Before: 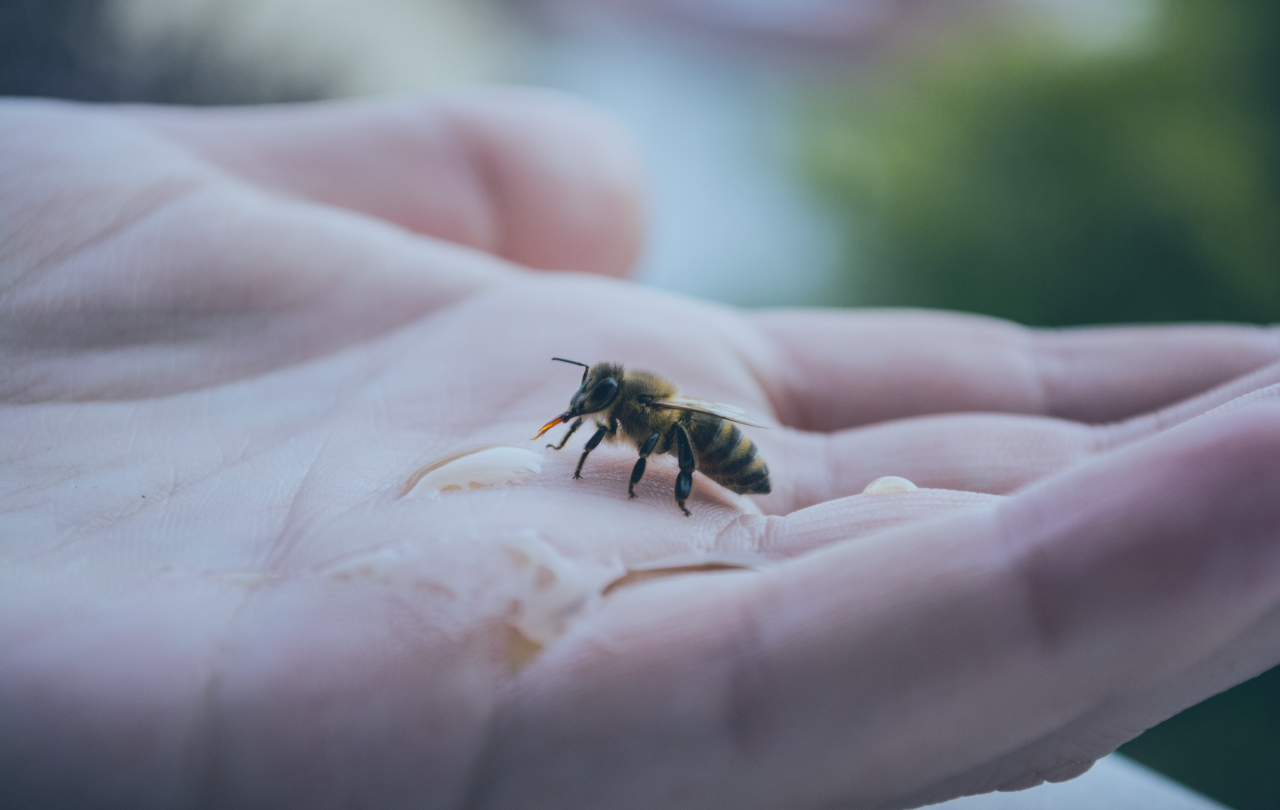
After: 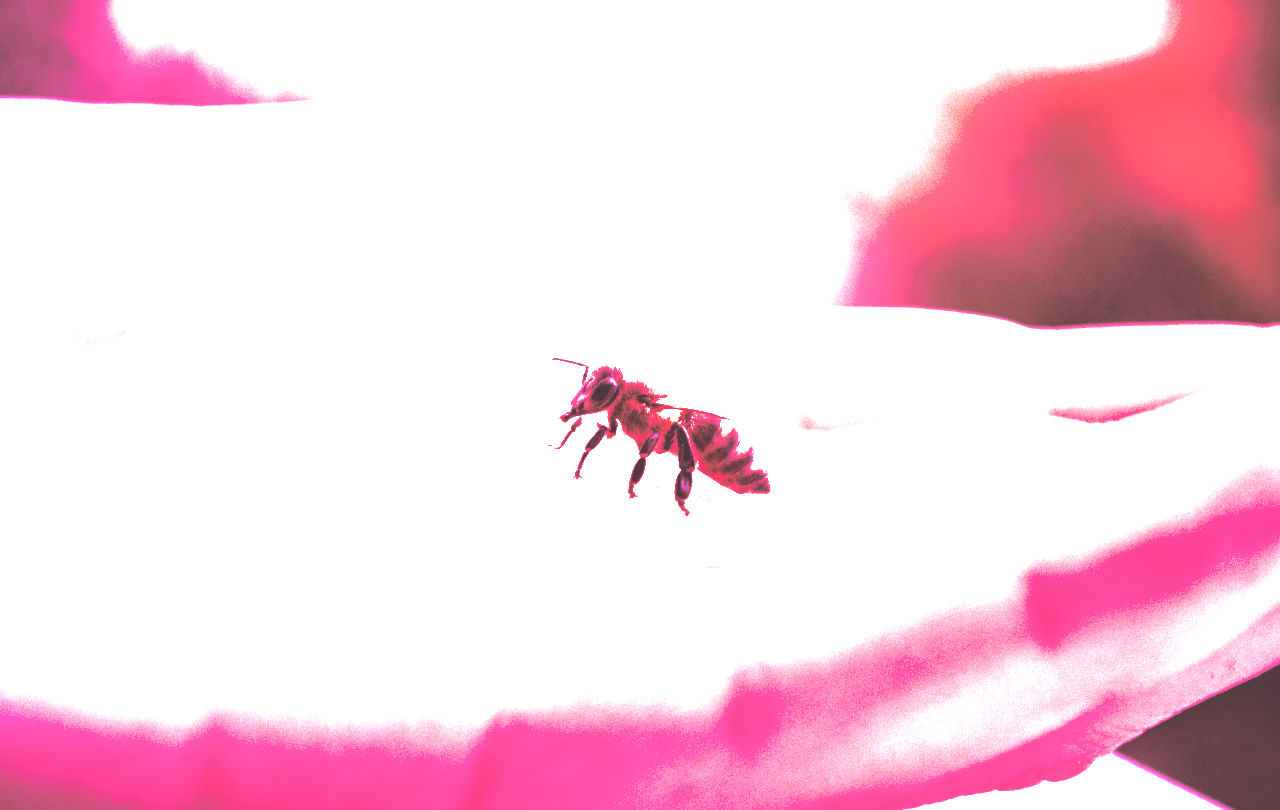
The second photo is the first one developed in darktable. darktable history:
split-toning: shadows › hue 32.4°, shadows › saturation 0.51, highlights › hue 180°, highlights › saturation 0, balance -60.17, compress 55.19%
white balance: red 4.26, blue 1.802
